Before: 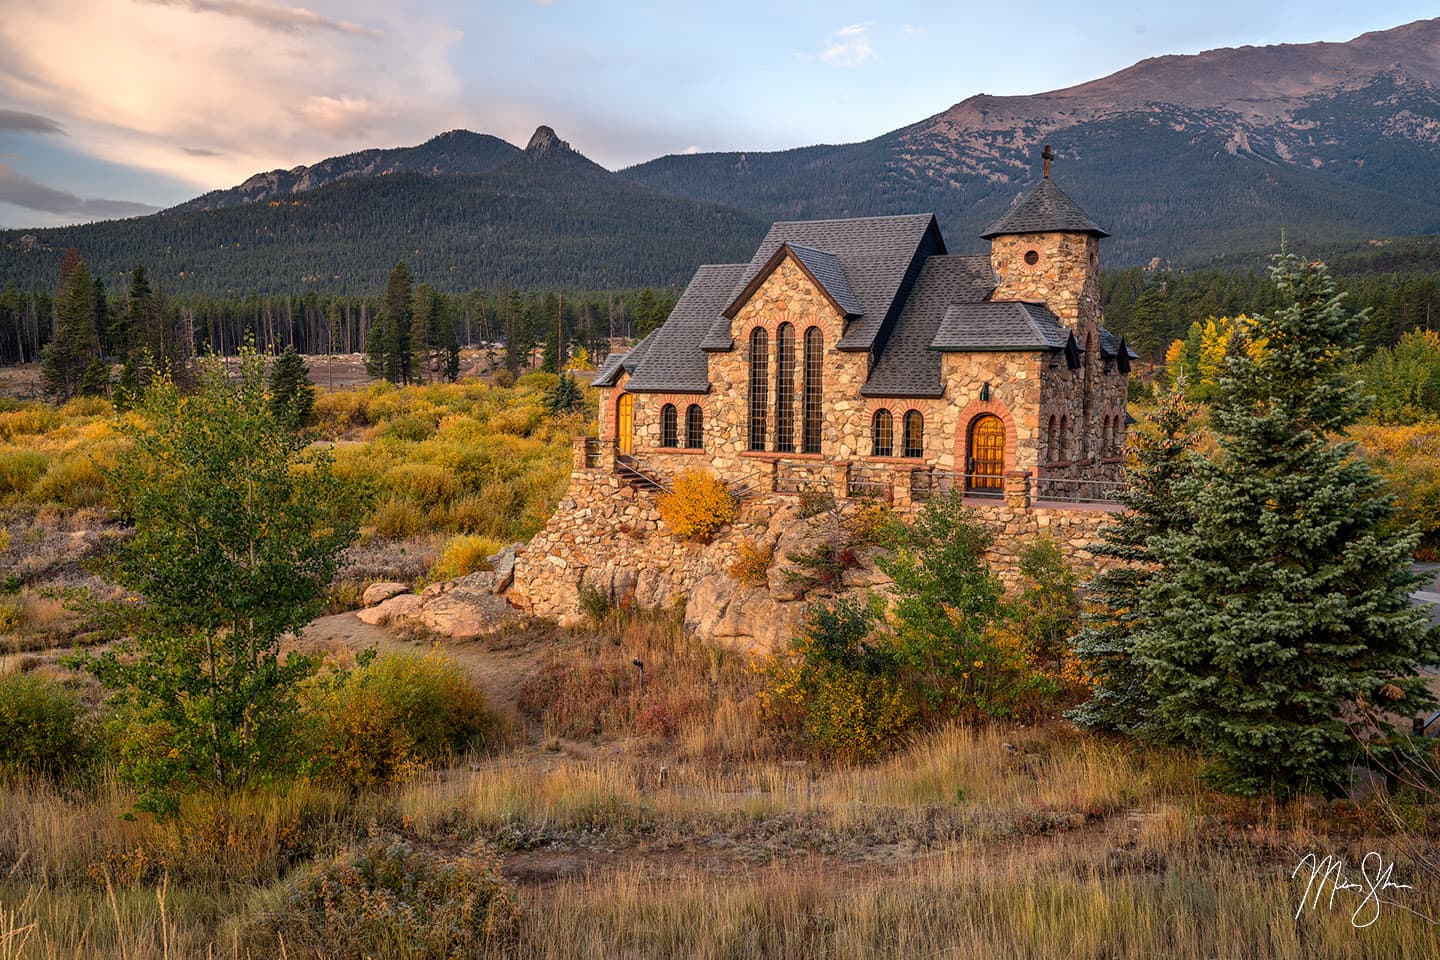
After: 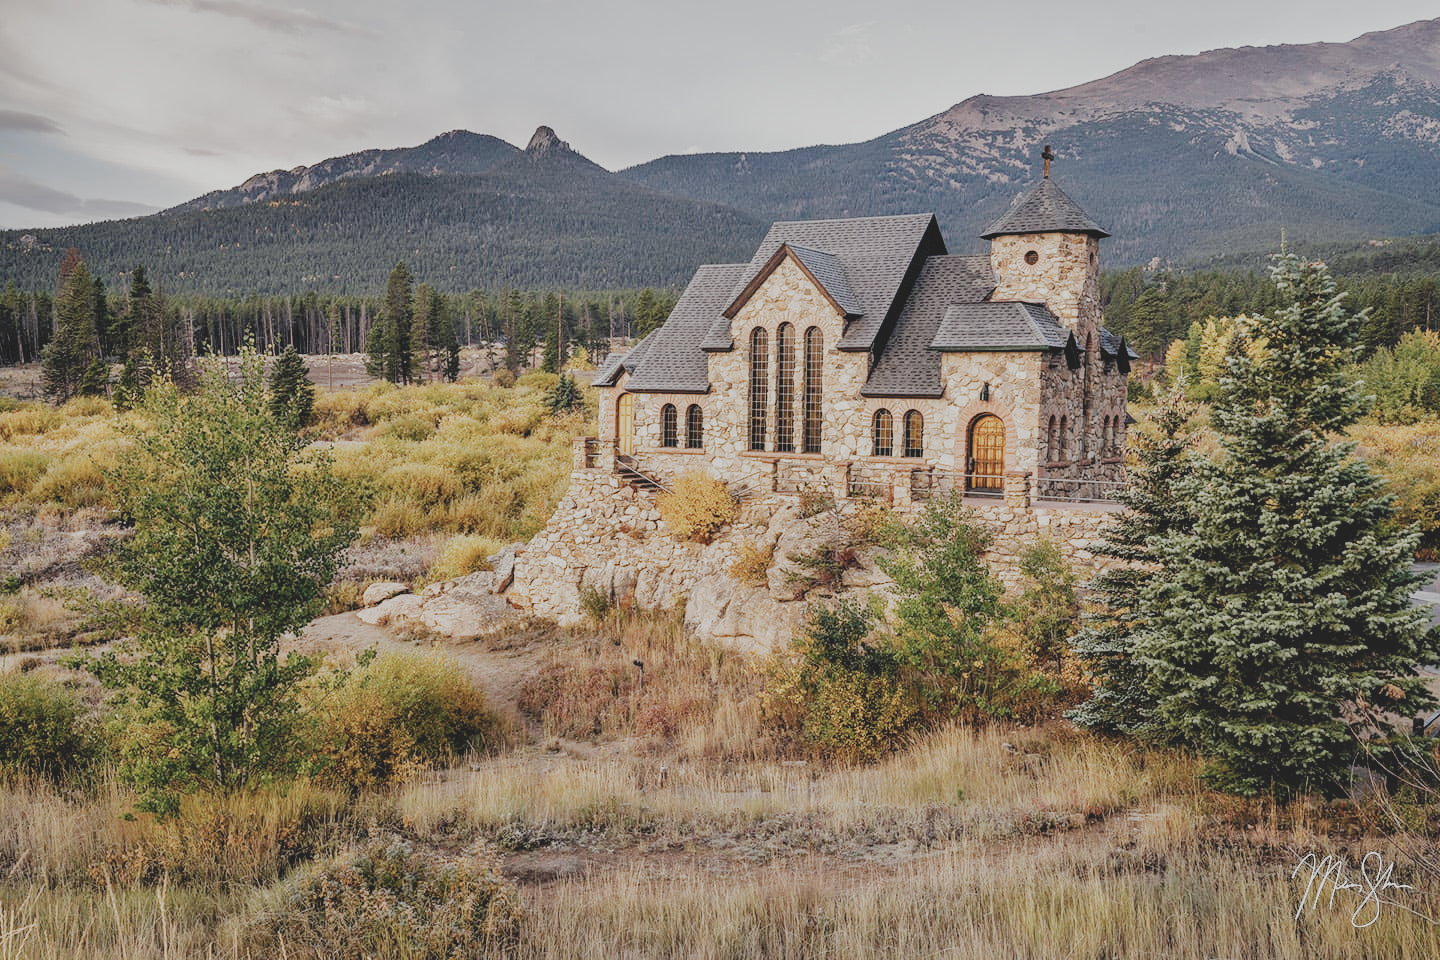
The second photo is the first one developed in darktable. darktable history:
exposure: black level correction 0, exposure 1.101 EV, compensate highlight preservation false
contrast brightness saturation: contrast -0.252, saturation -0.447
shadows and highlights: shadows 52.64, soften with gaussian
filmic rgb: black relative exposure -5.15 EV, white relative exposure 3.95 EV, hardness 2.9, contrast 1.191, preserve chrominance no, color science v5 (2021), contrast in shadows safe, contrast in highlights safe
